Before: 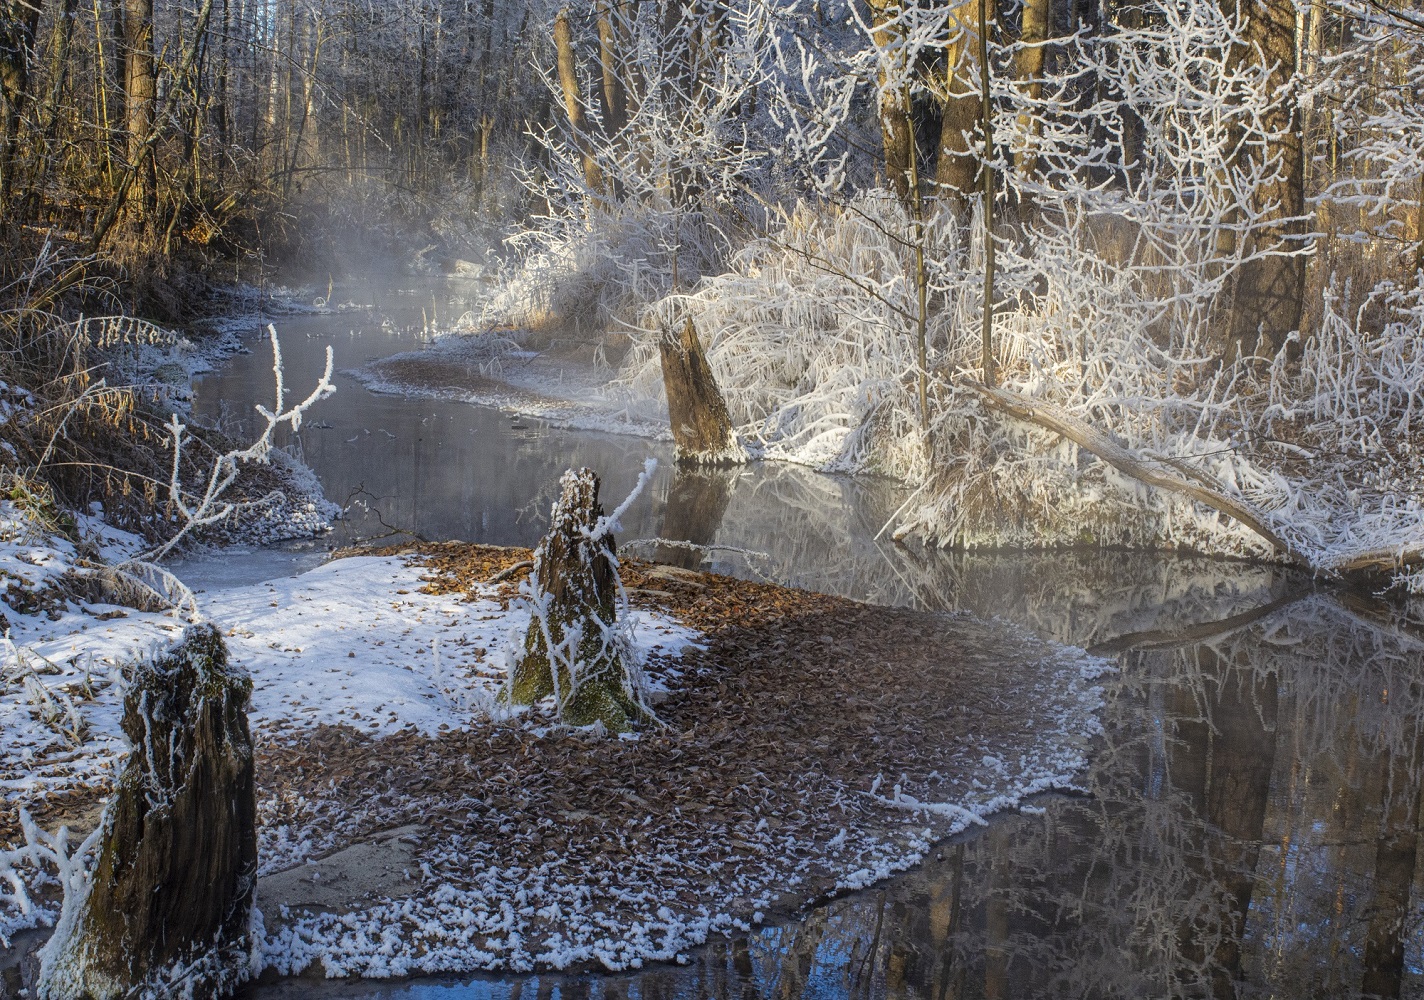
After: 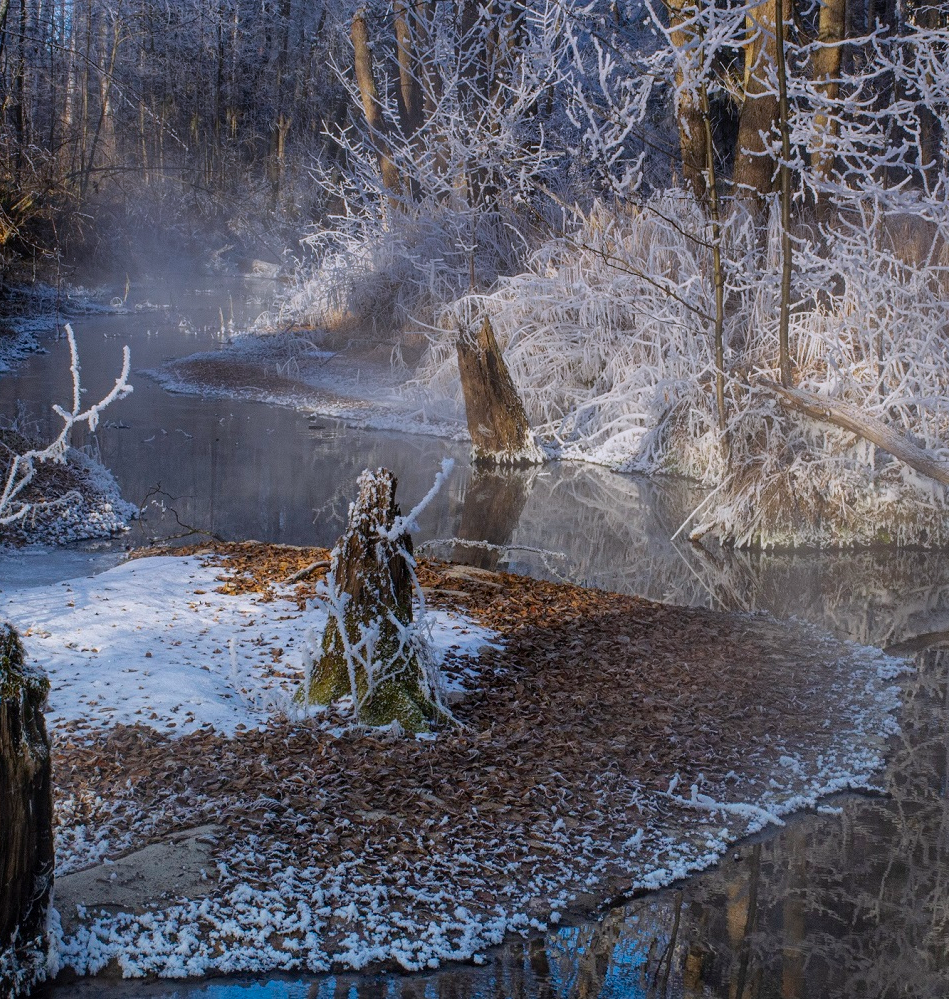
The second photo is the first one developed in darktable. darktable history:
crop and rotate: left 14.292%, right 19.041%
graduated density: hue 238.83°, saturation 50%
